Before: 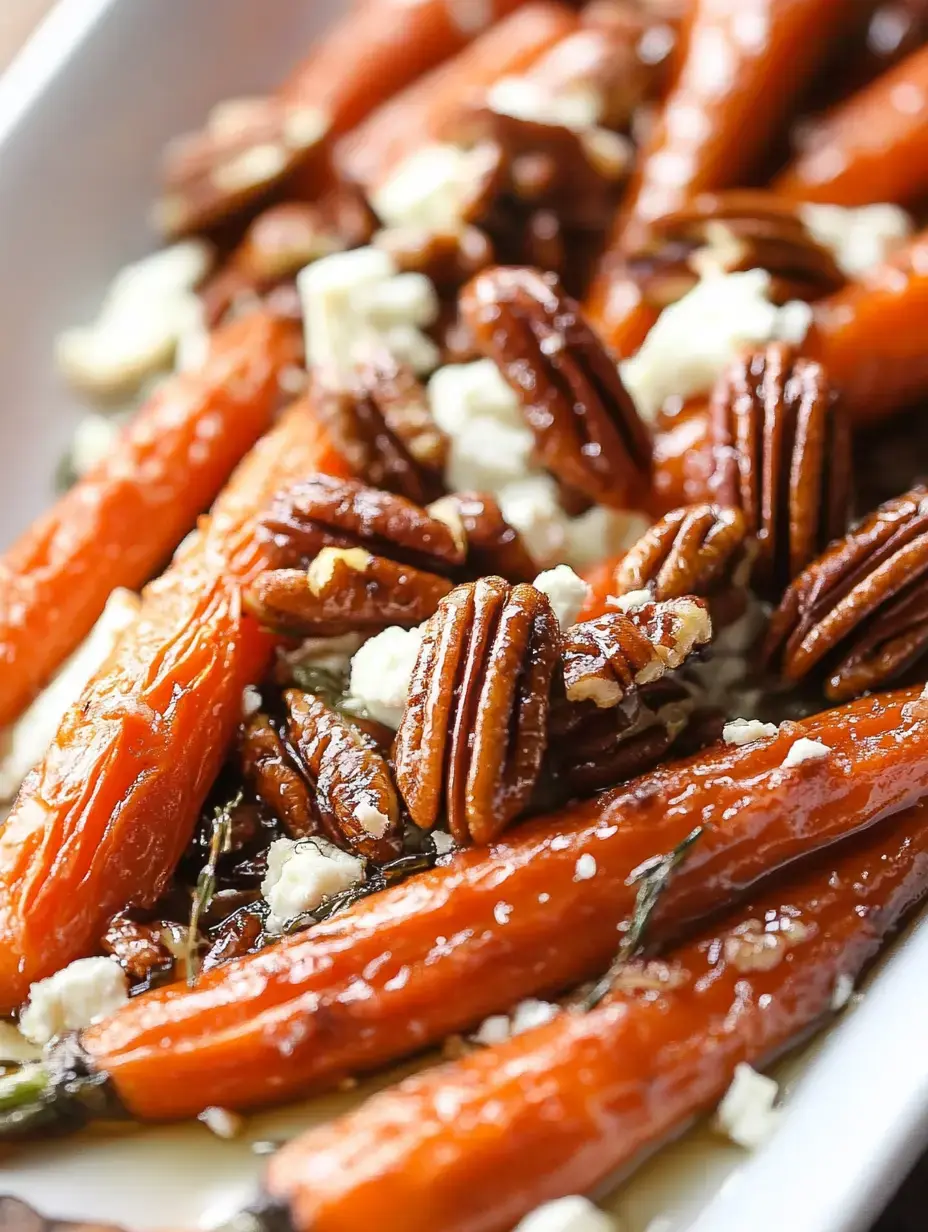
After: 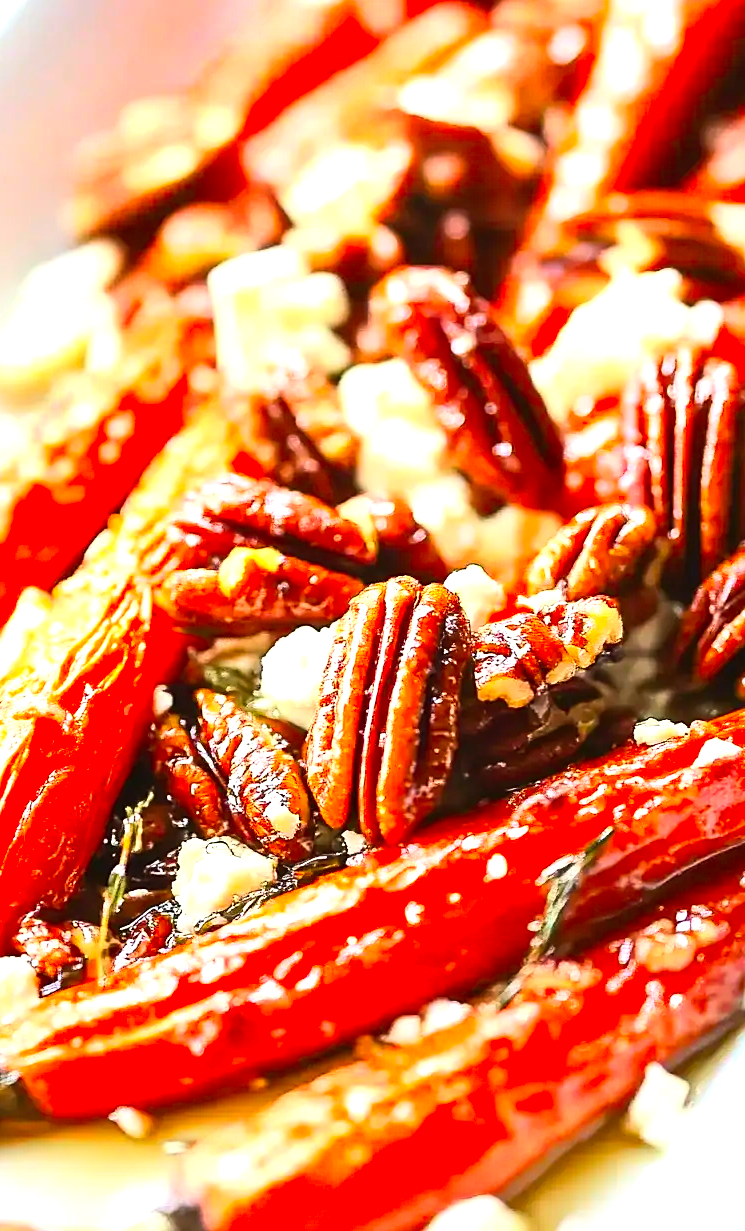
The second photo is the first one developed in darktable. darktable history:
contrast brightness saturation: contrast 0.195, brightness 0.2, saturation 0.808
tone equalizer: -8 EV -0.434 EV, -7 EV -0.42 EV, -6 EV -0.325 EV, -5 EV -0.193 EV, -3 EV 0.257 EV, -2 EV 0.337 EV, -1 EV 0.397 EV, +0 EV 0.421 EV, edges refinement/feathering 500, mask exposure compensation -1.57 EV, preserve details no
crop and rotate: left 9.595%, right 10.124%
sharpen: radius 1.901, amount 0.394, threshold 1.308
exposure: black level correction 0, exposure 0.499 EV, compensate highlight preservation false
